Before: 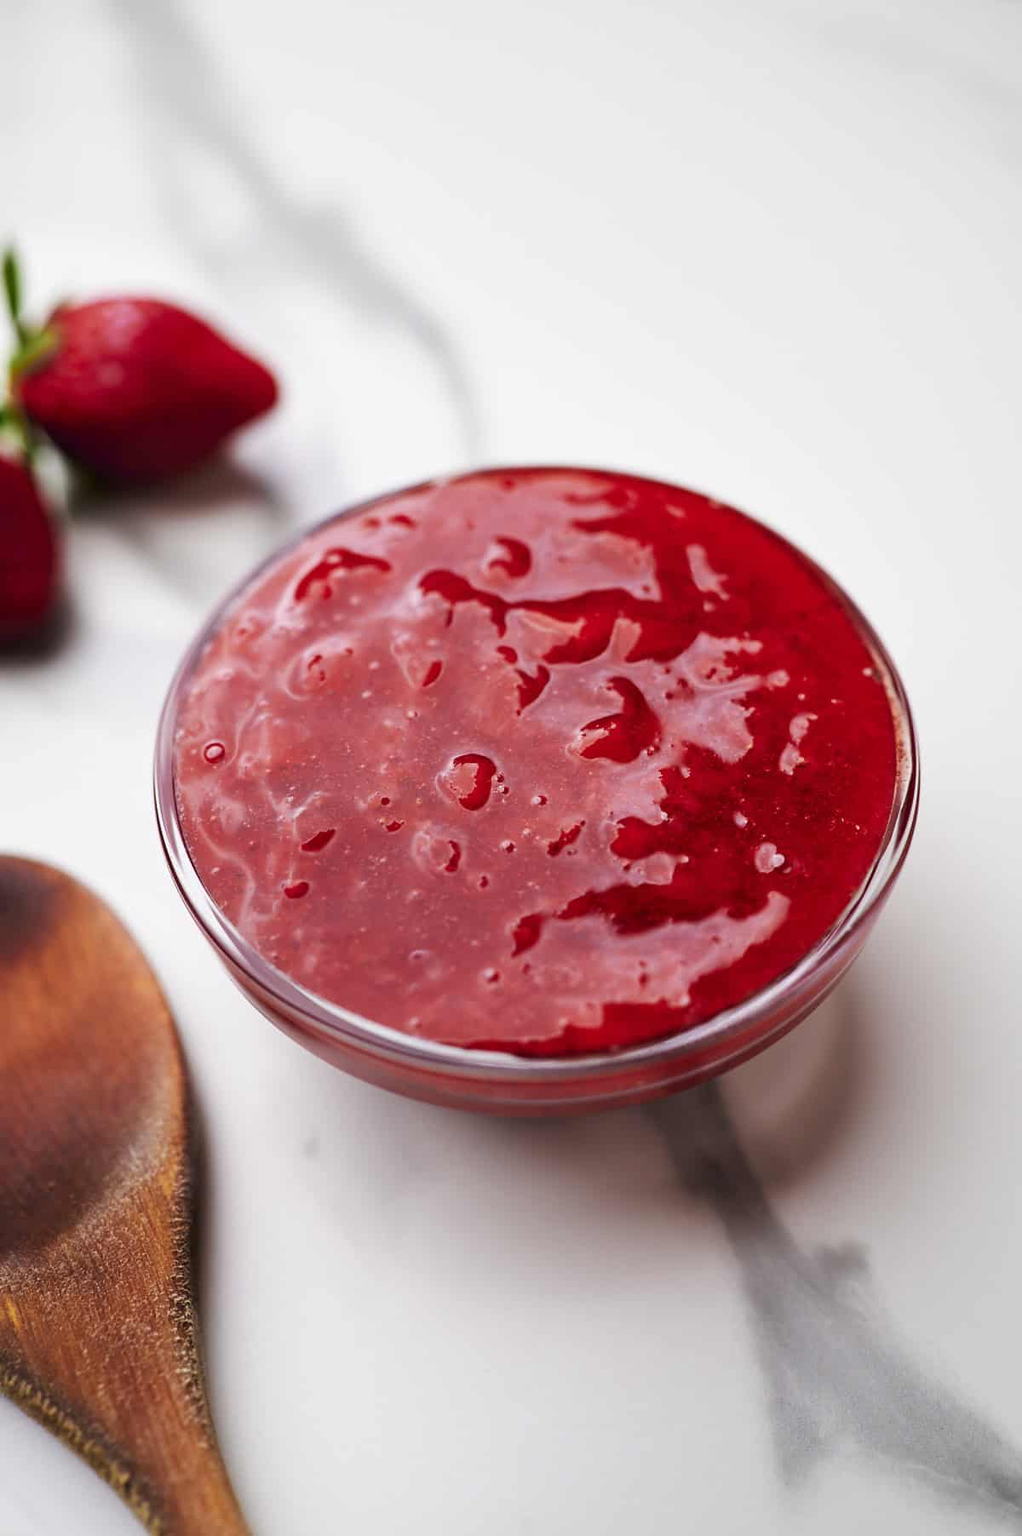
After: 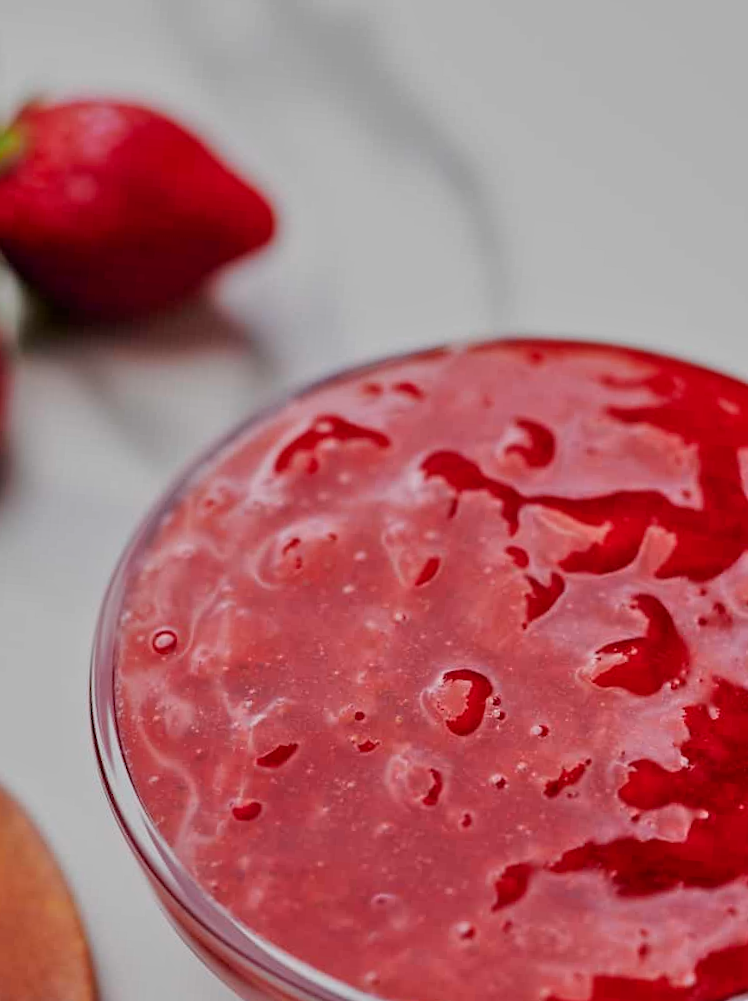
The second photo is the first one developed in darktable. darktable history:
tone equalizer: -8 EV -0.002 EV, -7 EV 0.005 EV, -6 EV -0.008 EV, -5 EV 0.007 EV, -4 EV -0.042 EV, -3 EV -0.233 EV, -2 EV -0.662 EV, -1 EV -0.983 EV, +0 EV -0.969 EV, smoothing diameter 2%, edges refinement/feathering 20, mask exposure compensation -1.57 EV, filter diffusion 5
crop and rotate: angle -4.99°, left 2.122%, top 6.945%, right 27.566%, bottom 30.519%
